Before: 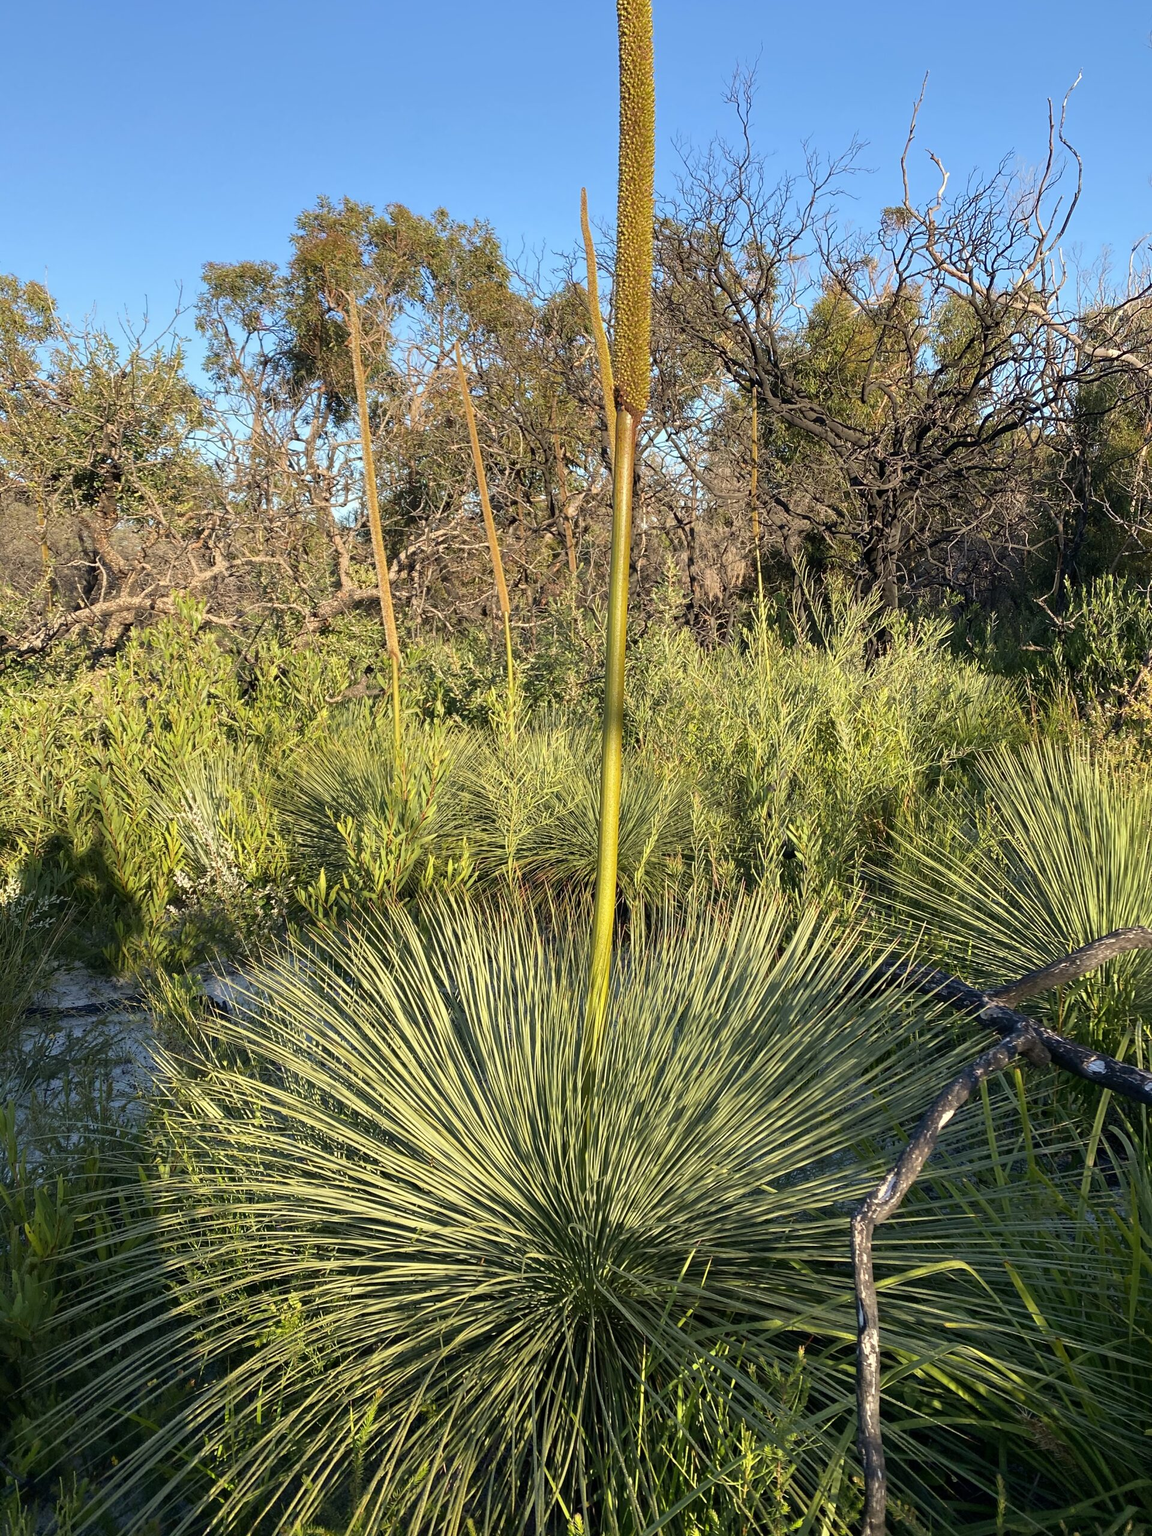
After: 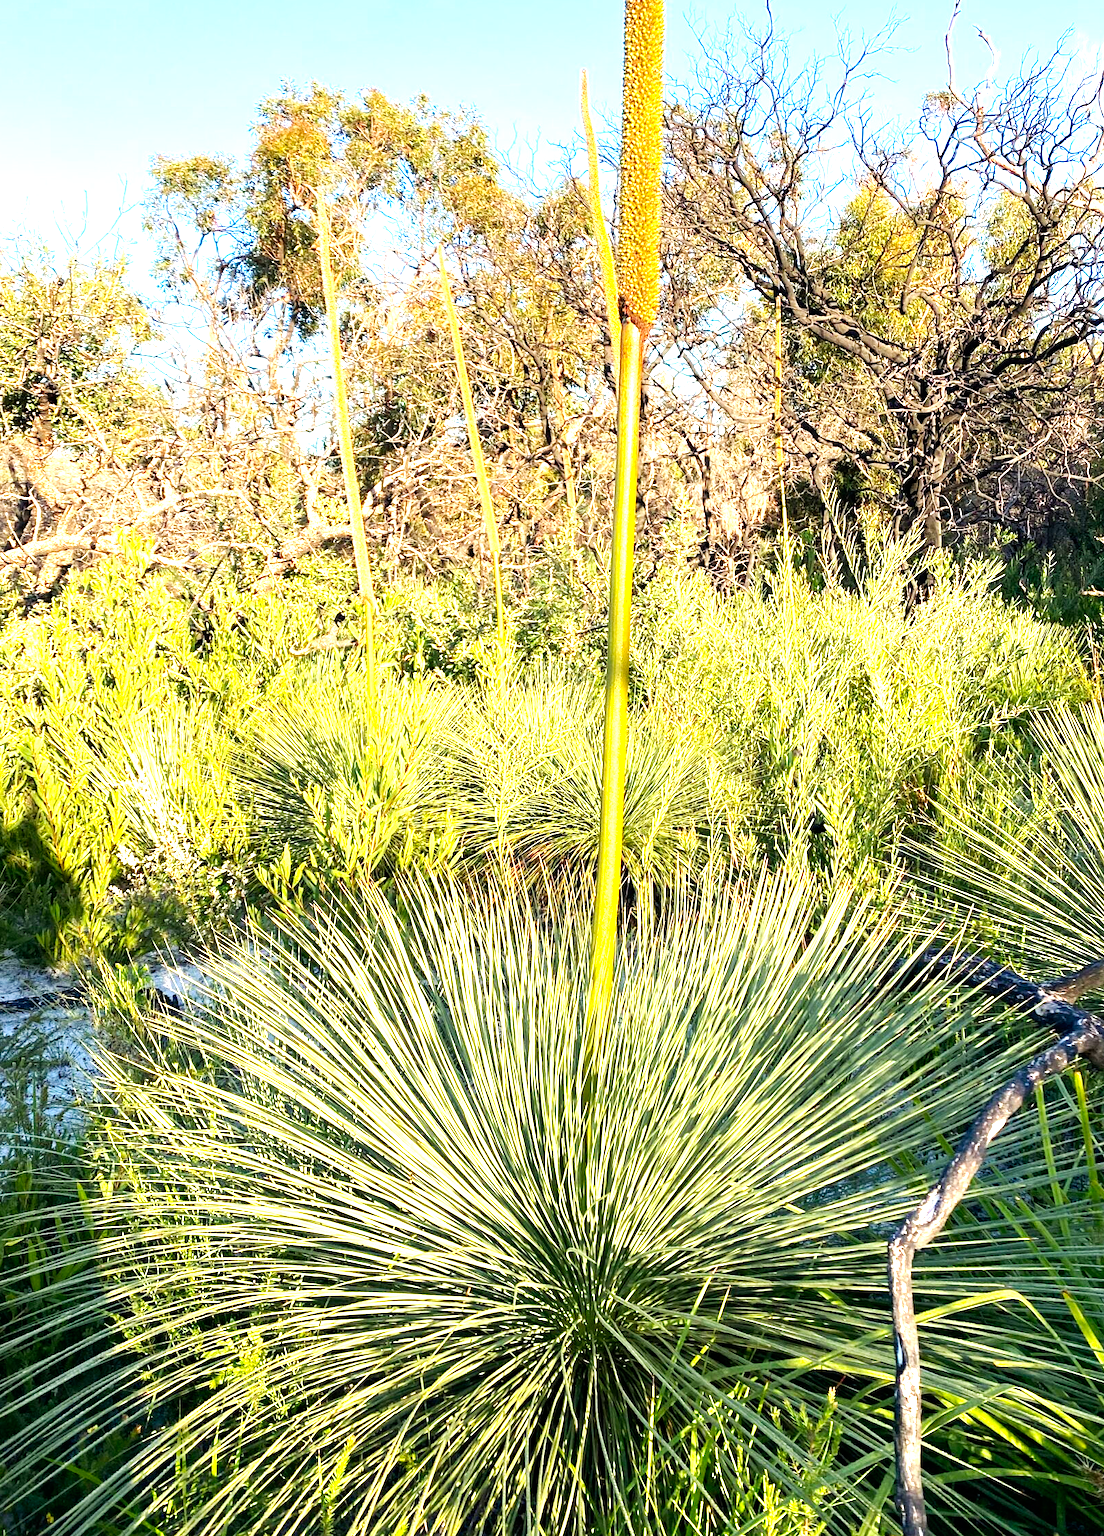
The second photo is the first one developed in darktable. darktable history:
crop: left 6.184%, top 8.319%, right 9.551%, bottom 3.802%
levels: levels [0, 0.394, 0.787]
base curve: curves: ch0 [(0, 0) (0.005, 0.002) (0.15, 0.3) (0.4, 0.7) (0.75, 0.95) (1, 1)], preserve colors none
